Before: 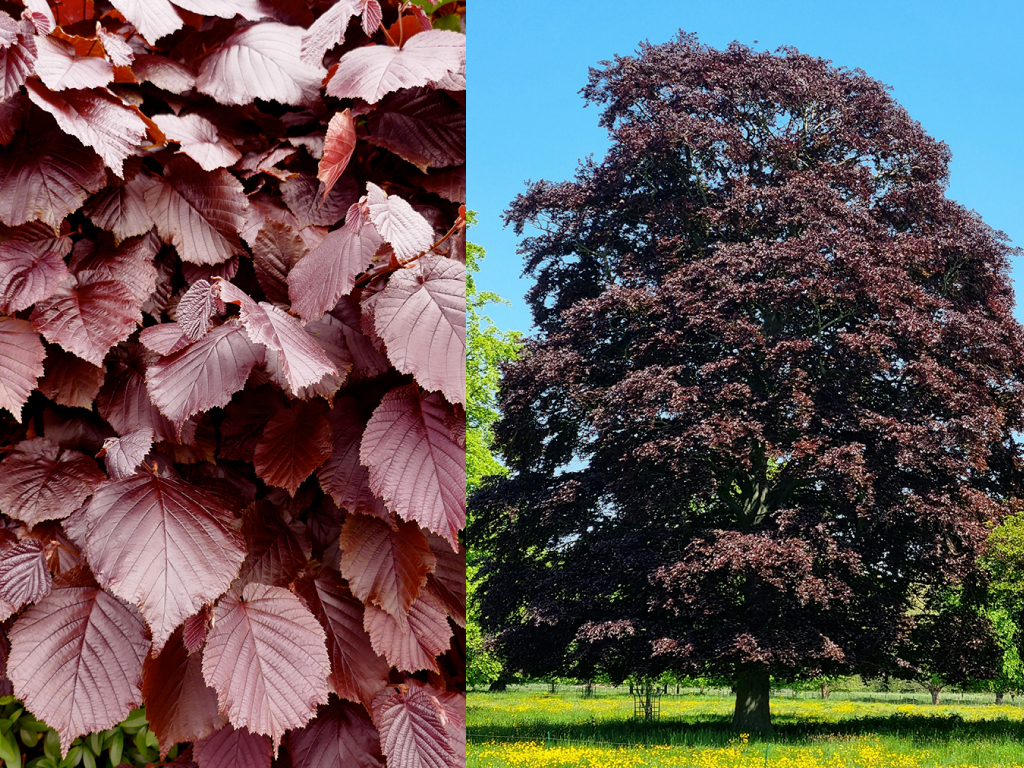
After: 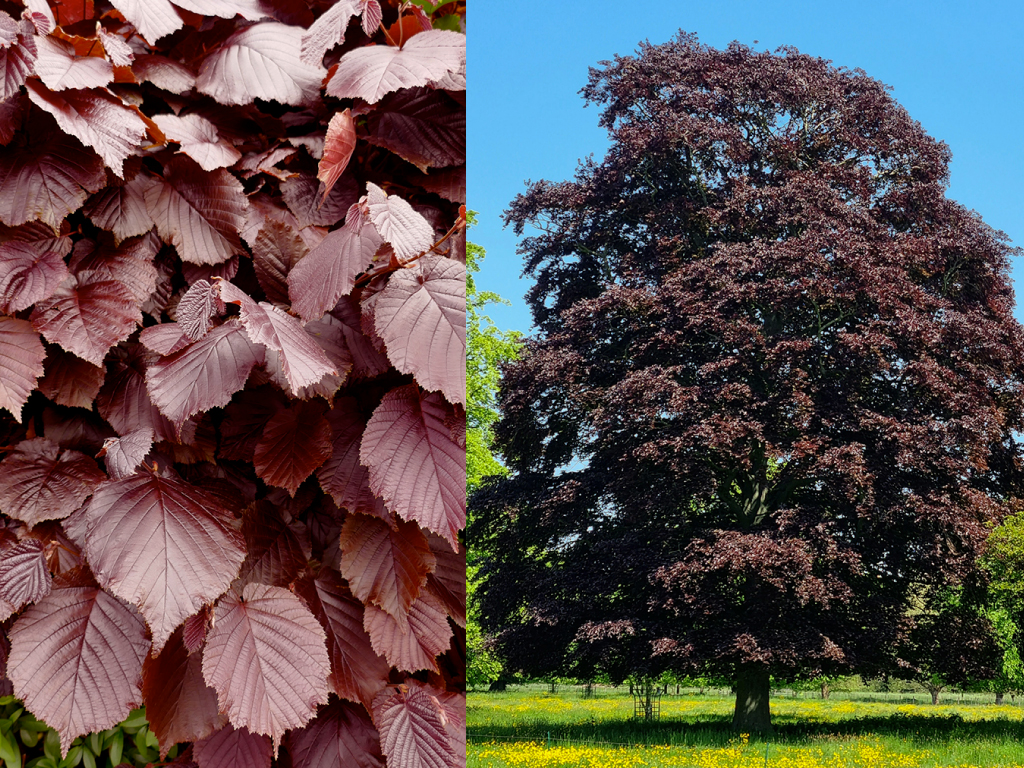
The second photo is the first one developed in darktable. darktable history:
base curve: curves: ch0 [(0, 0) (0.74, 0.67) (1, 1)], preserve colors none
color correction: highlights b* 3.01
